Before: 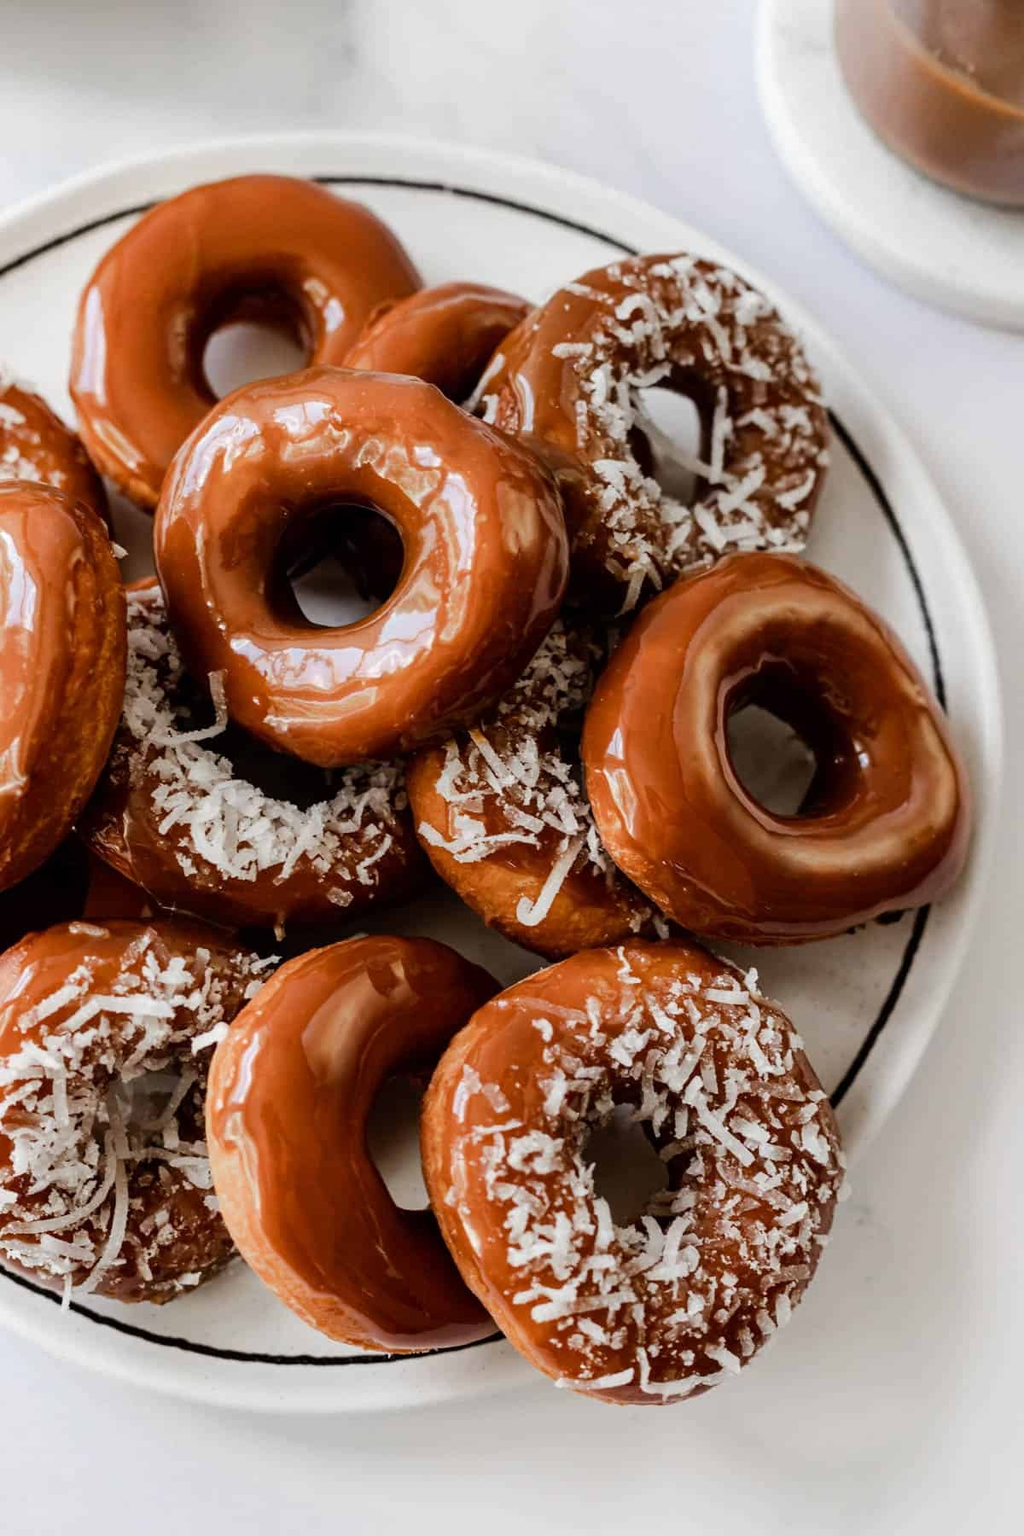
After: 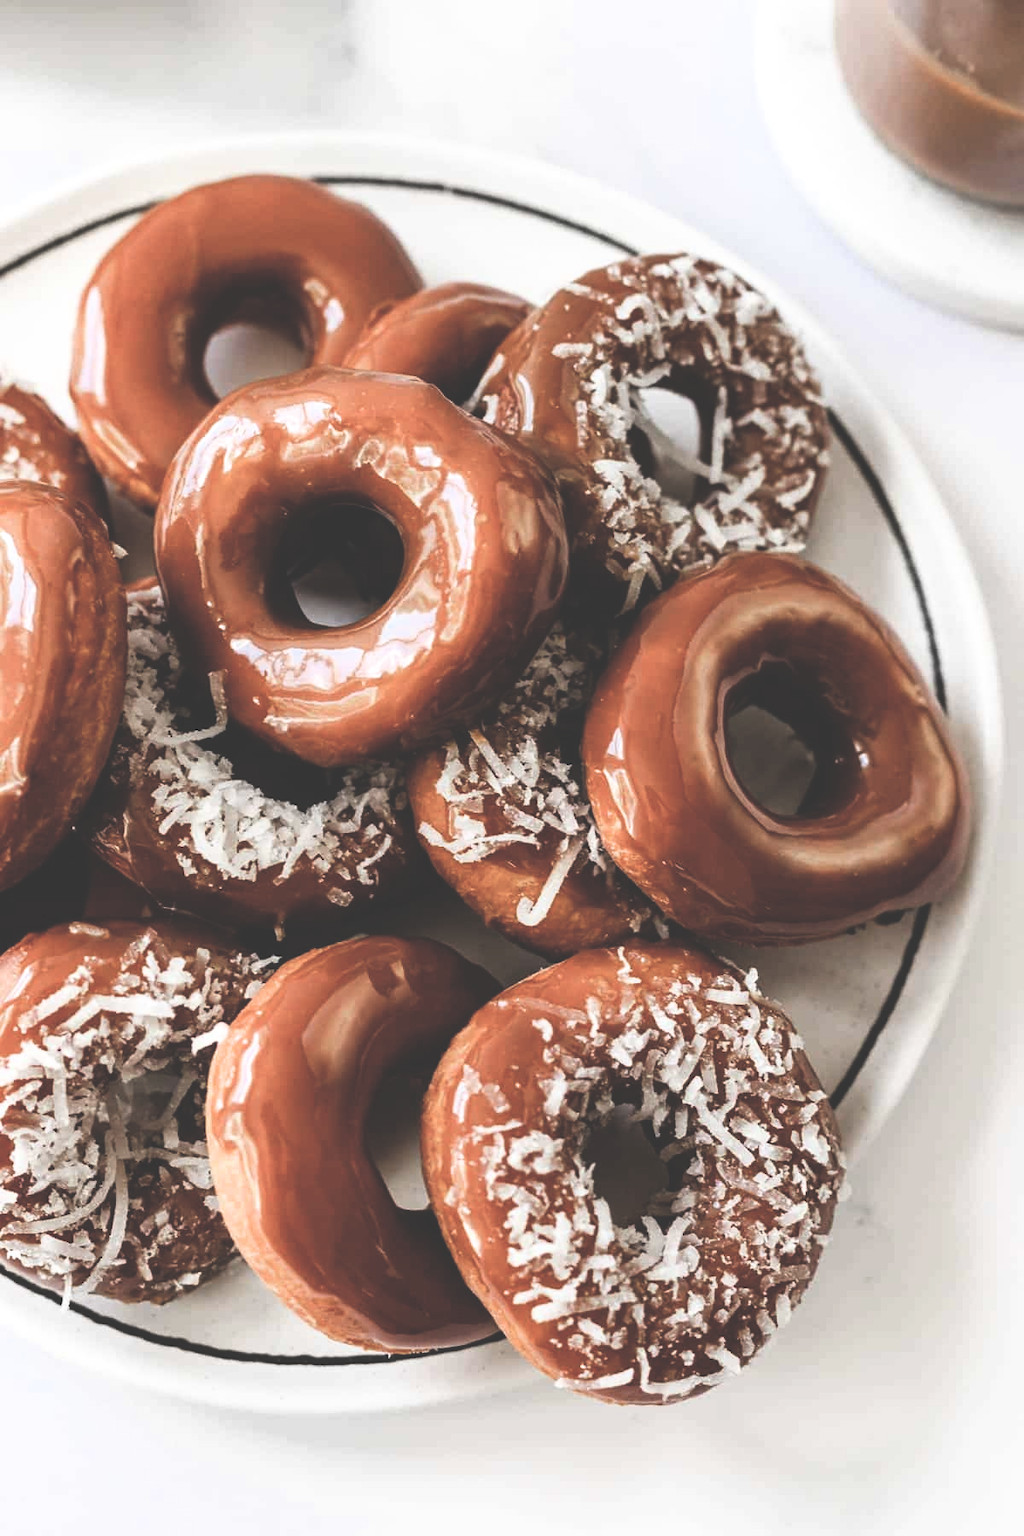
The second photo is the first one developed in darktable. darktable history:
exposure: black level correction -0.062, exposure -0.05 EV, compensate highlight preservation false
filmic rgb: white relative exposure 2.2 EV, hardness 6.97
